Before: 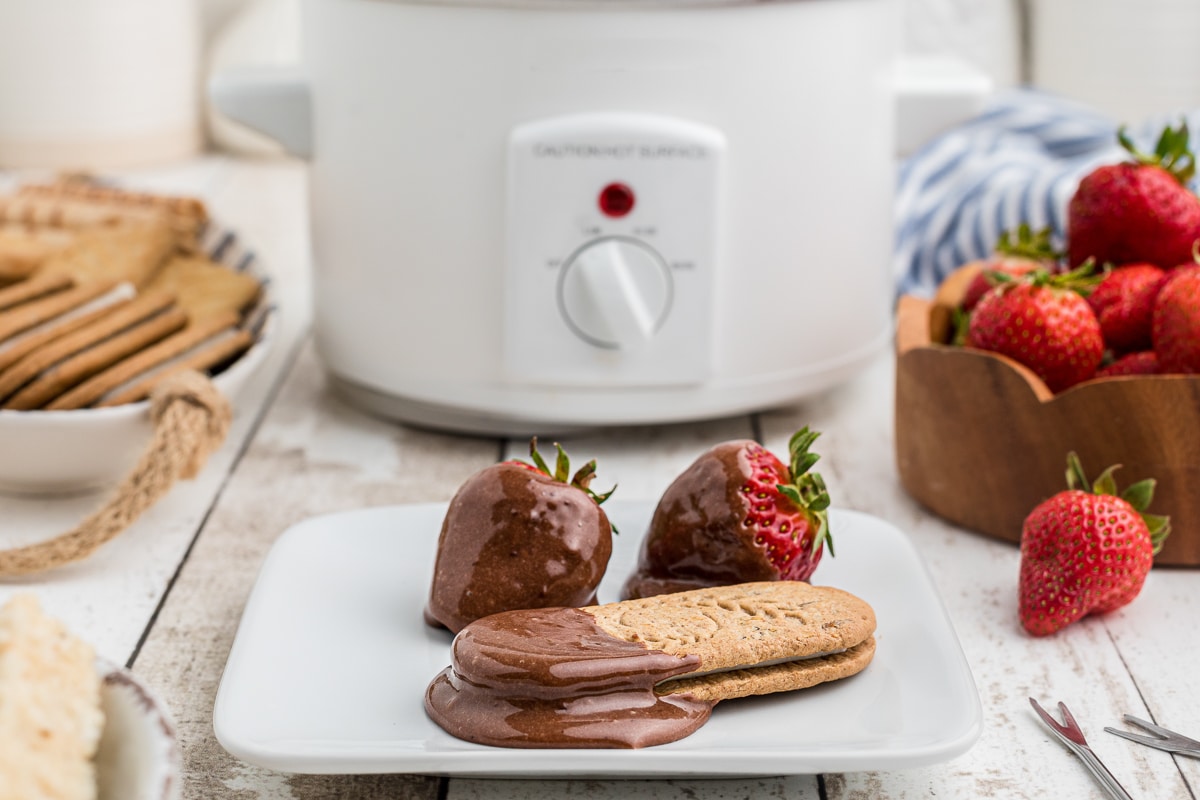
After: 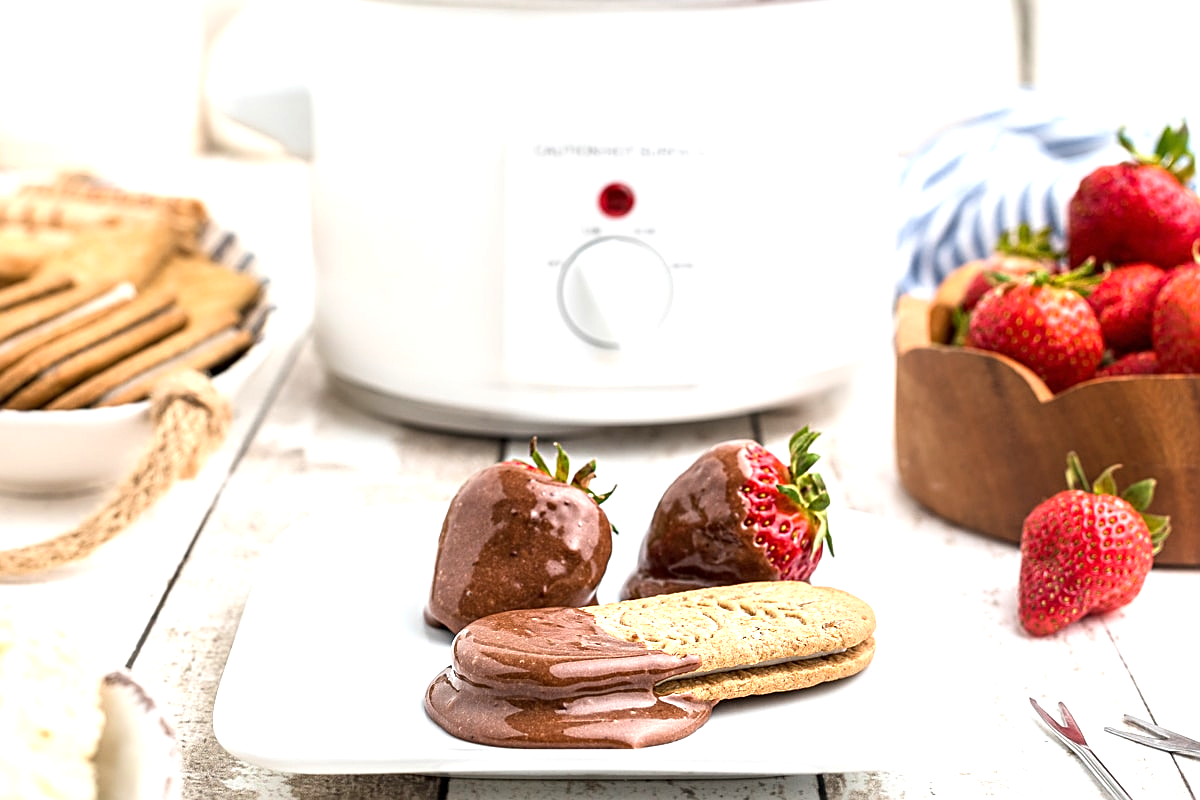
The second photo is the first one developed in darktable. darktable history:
exposure: exposure 0.918 EV, compensate highlight preservation false
sharpen: on, module defaults
